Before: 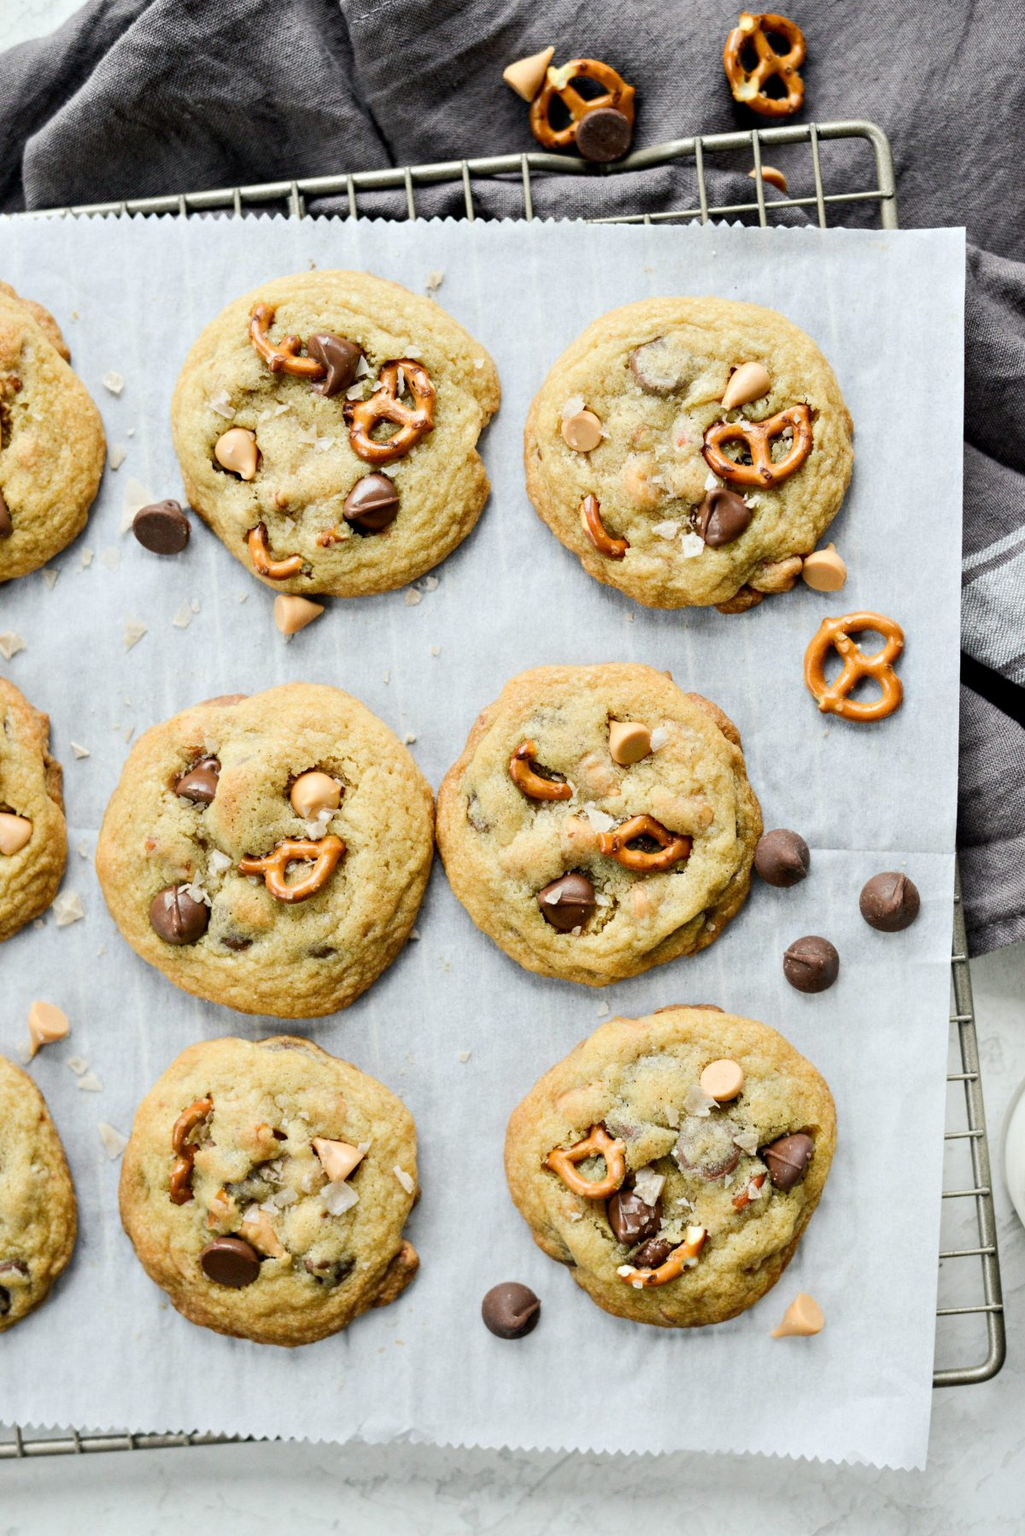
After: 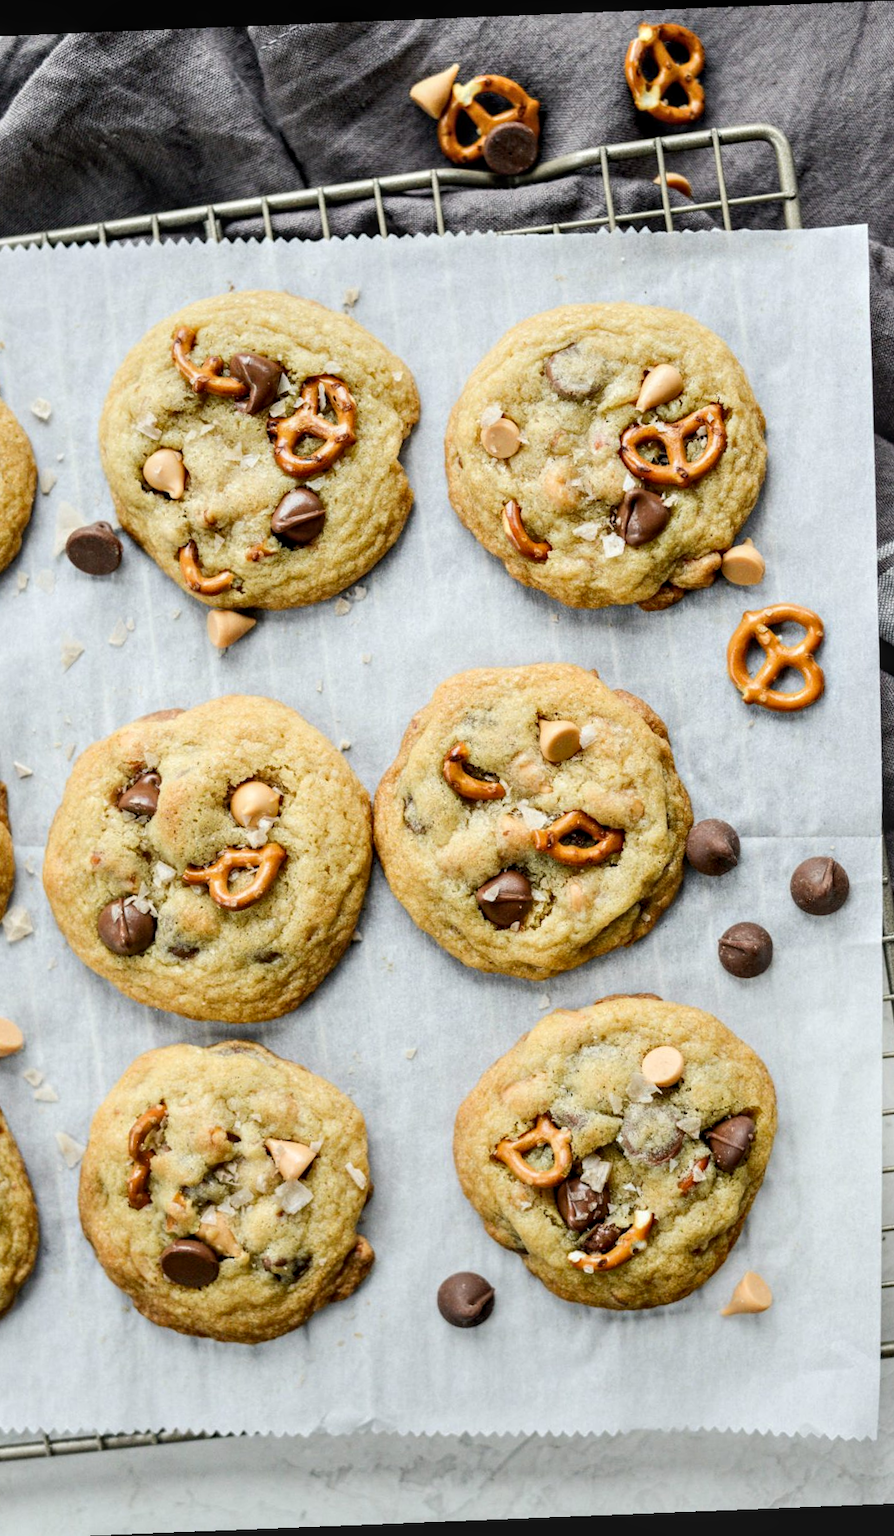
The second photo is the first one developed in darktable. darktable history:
local contrast: on, module defaults
rotate and perspective: rotation -2.29°, automatic cropping off
crop: left 8.026%, right 7.374%
